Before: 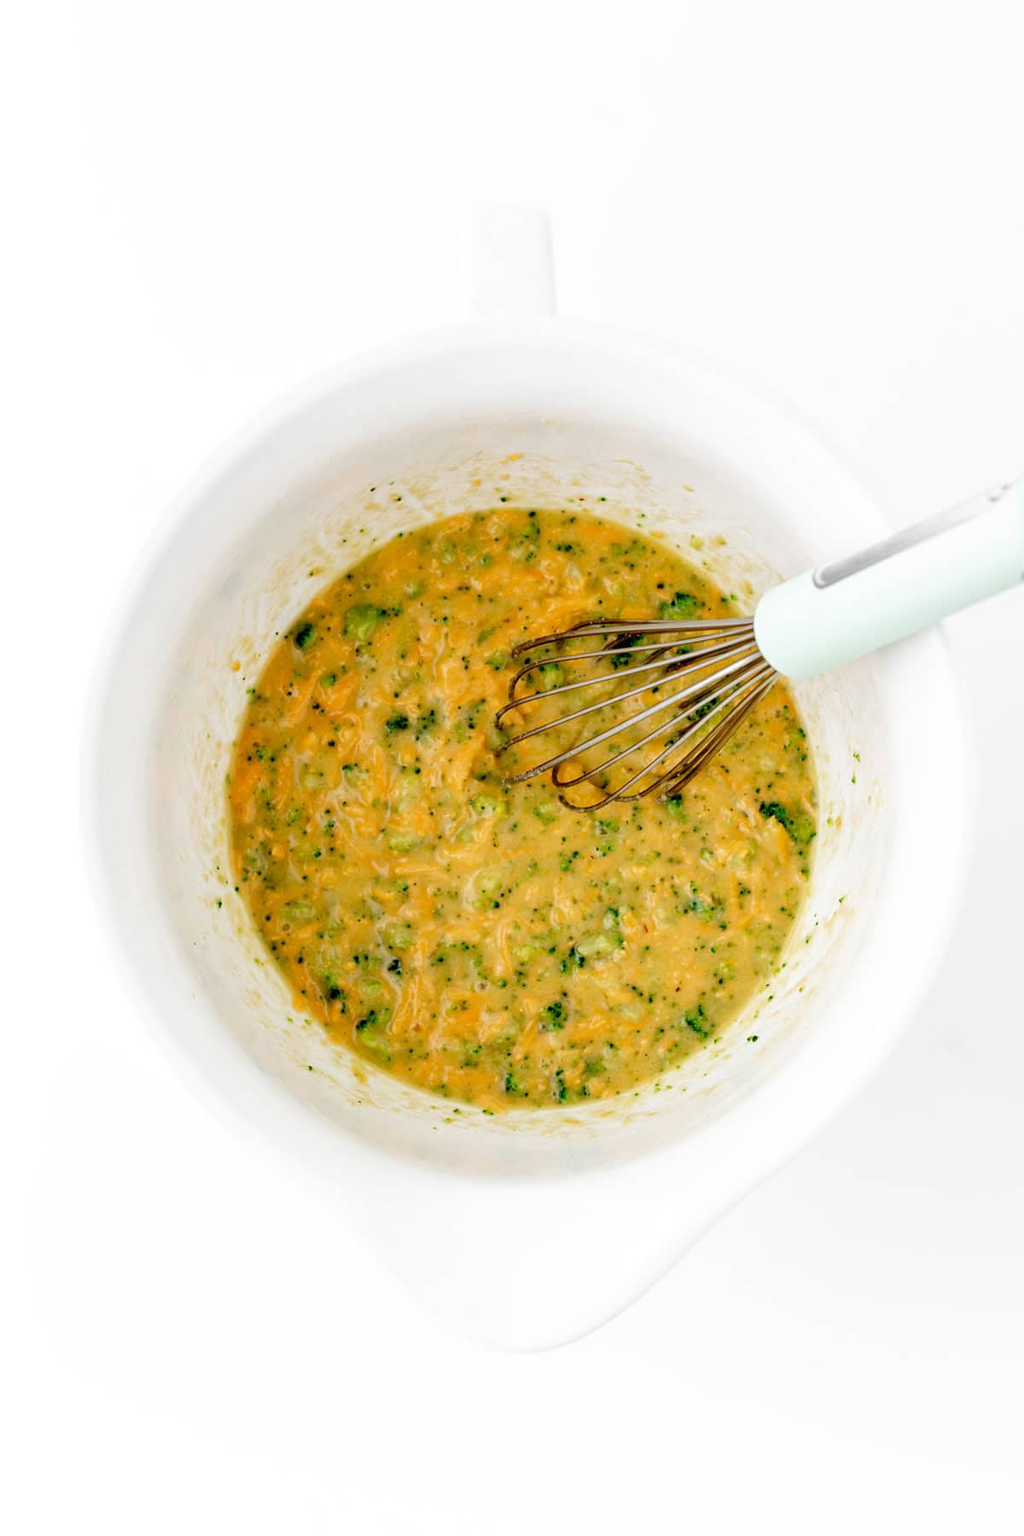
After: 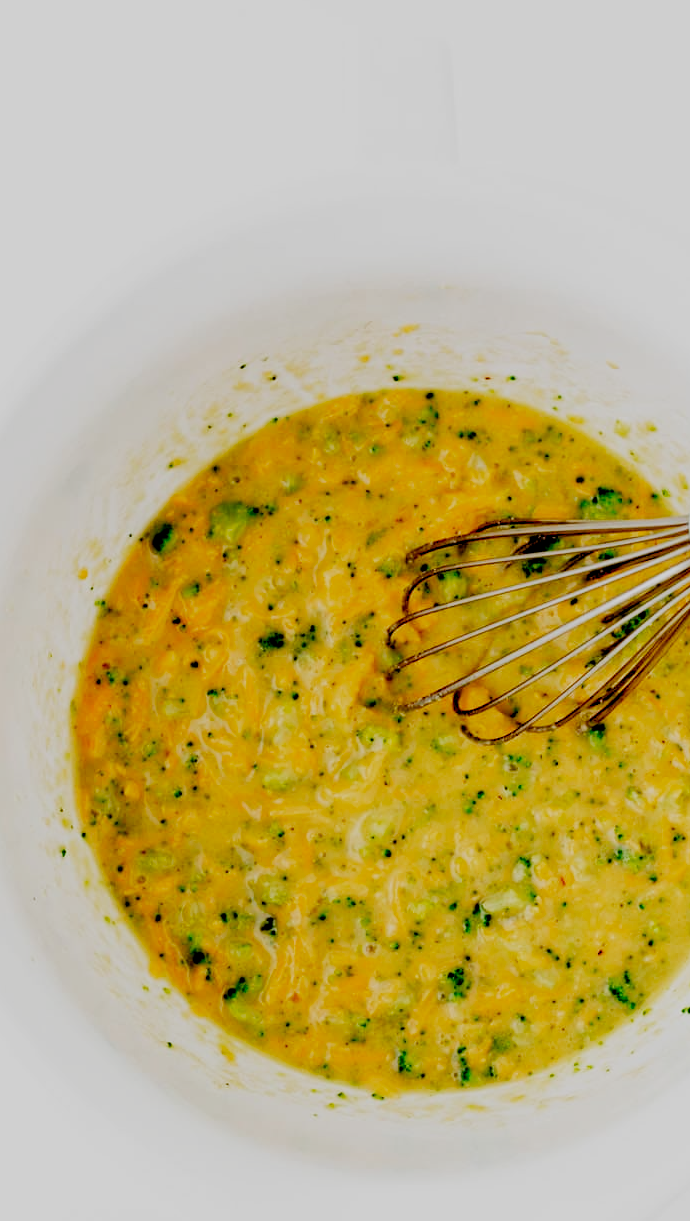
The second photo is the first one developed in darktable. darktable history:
levels: levels [0, 0.478, 1]
crop: left 16.235%, top 11.508%, right 26.208%, bottom 20.612%
exposure: black level correction 0.009, exposure -0.164 EV, compensate highlight preservation false
filmic rgb: middle gray luminance 29.24%, black relative exposure -10.27 EV, white relative exposure 5.5 EV, threshold 3.04 EV, target black luminance 0%, hardness 3.94, latitude 2.36%, contrast 1.121, highlights saturation mix 5.27%, shadows ↔ highlights balance 15.92%, preserve chrominance no, color science v5 (2021), iterations of high-quality reconstruction 0, contrast in shadows safe, contrast in highlights safe, enable highlight reconstruction true
